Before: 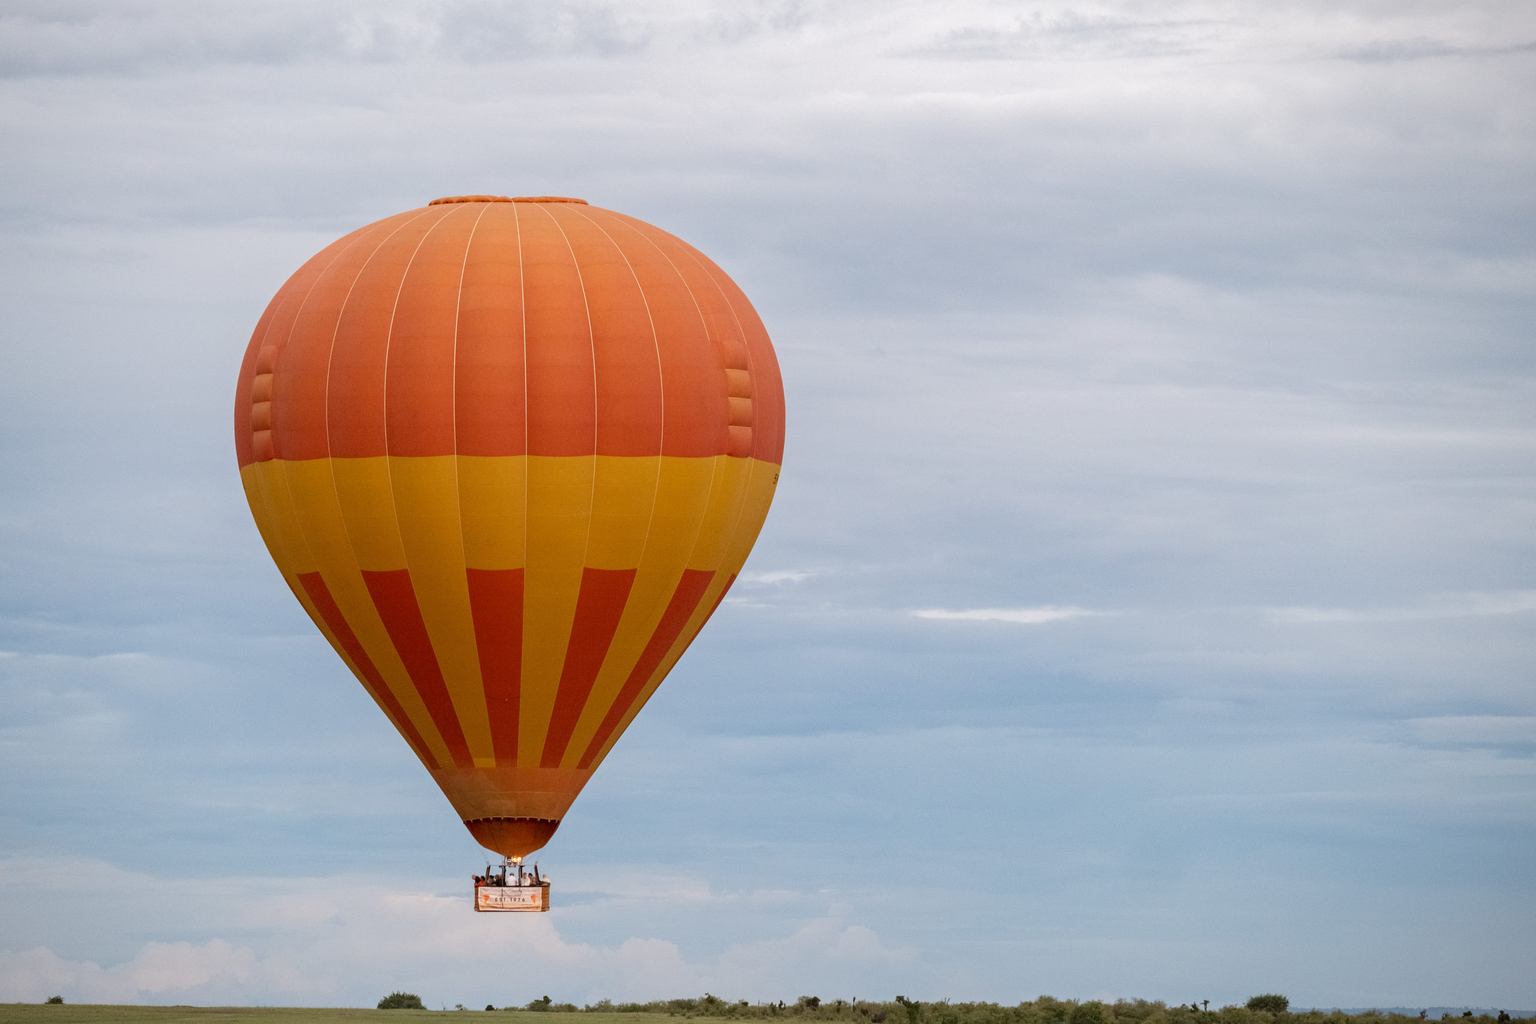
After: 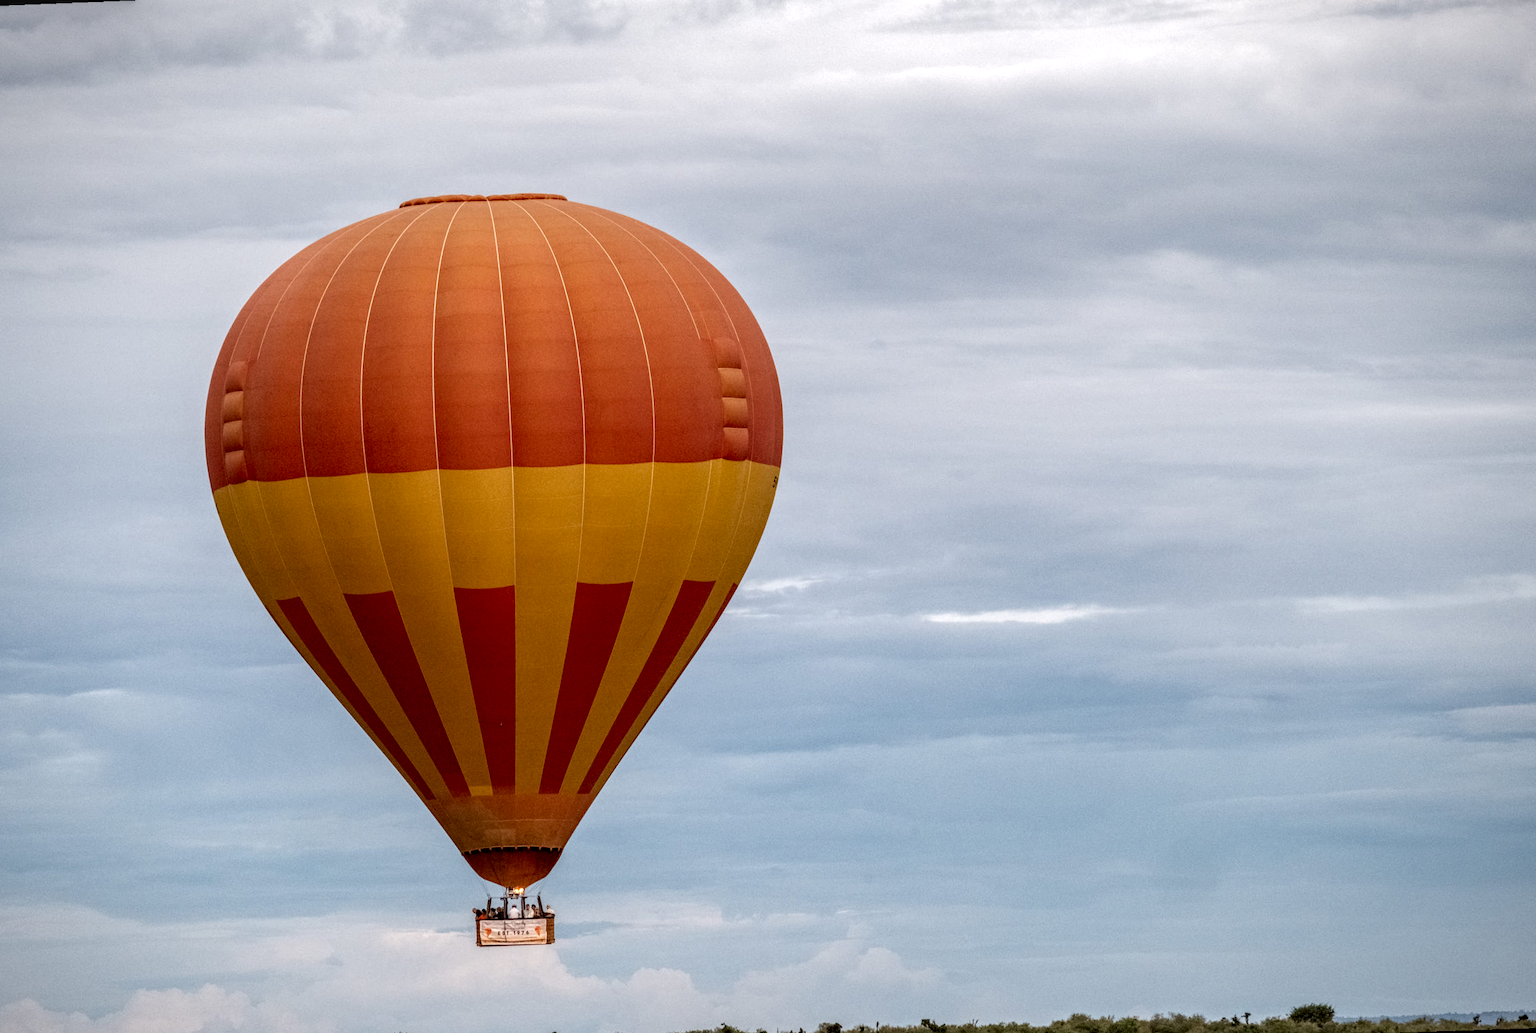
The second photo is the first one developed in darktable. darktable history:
rotate and perspective: rotation -2.12°, lens shift (vertical) 0.009, lens shift (horizontal) -0.008, automatic cropping original format, crop left 0.036, crop right 0.964, crop top 0.05, crop bottom 0.959
local contrast: highlights 0%, shadows 0%, detail 182%
